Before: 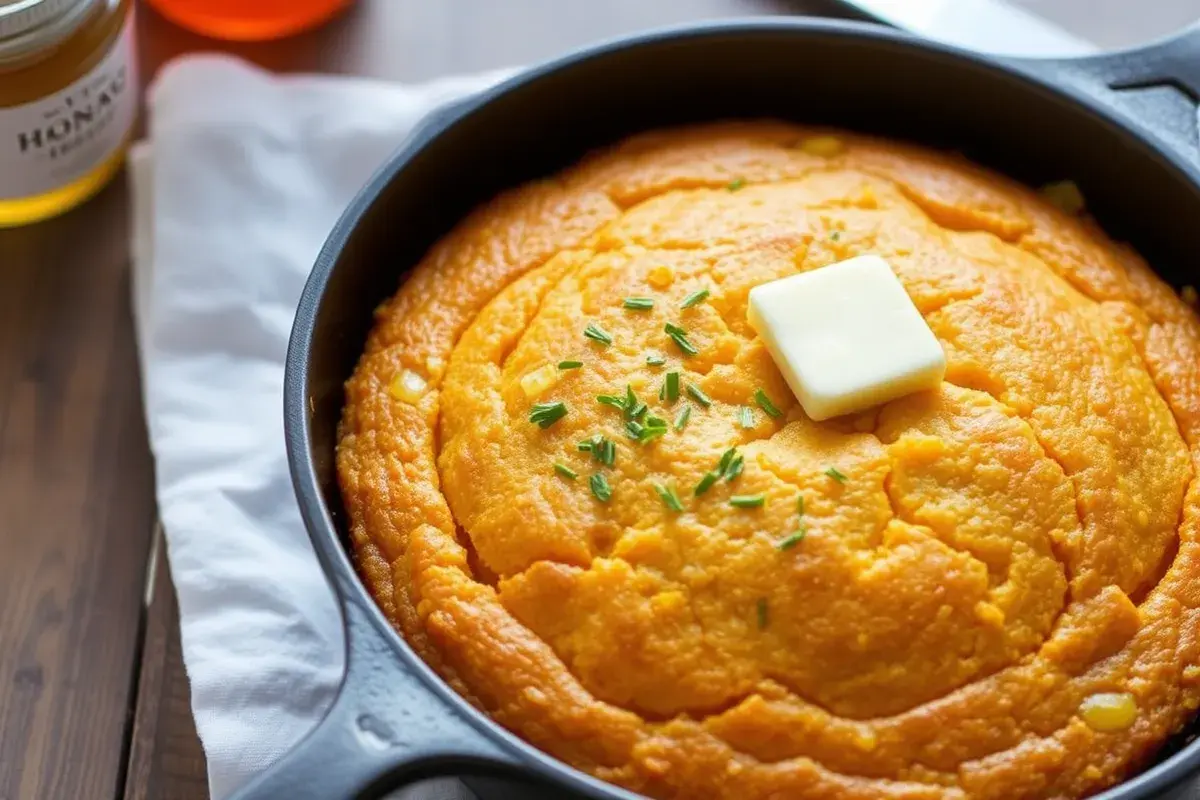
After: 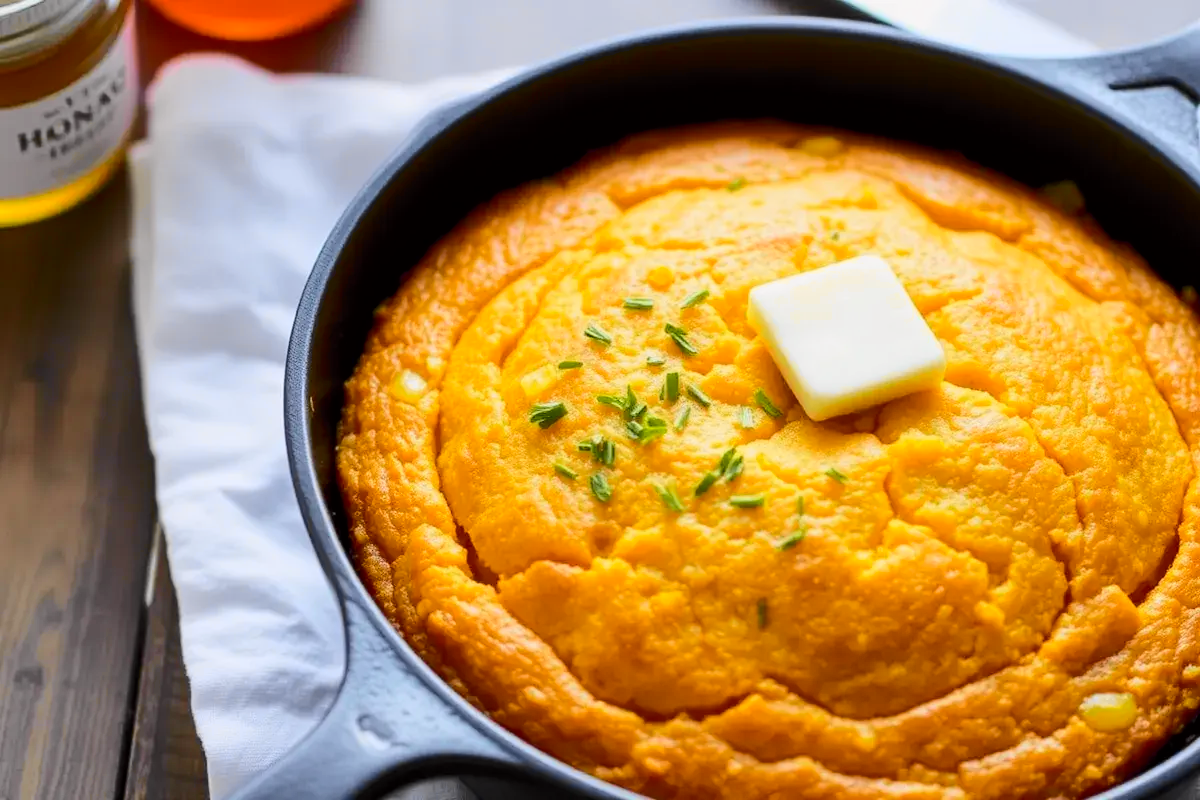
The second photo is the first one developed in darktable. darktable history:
tone curve: curves: ch0 [(0.017, 0) (0.107, 0.071) (0.295, 0.264) (0.447, 0.507) (0.54, 0.618) (0.733, 0.791) (0.879, 0.898) (1, 0.97)]; ch1 [(0, 0) (0.393, 0.415) (0.447, 0.448) (0.485, 0.497) (0.523, 0.515) (0.544, 0.55) (0.59, 0.609) (0.686, 0.686) (1, 1)]; ch2 [(0, 0) (0.369, 0.388) (0.449, 0.431) (0.499, 0.5) (0.521, 0.505) (0.53, 0.538) (0.579, 0.601) (0.669, 0.733) (1, 1)], color space Lab, independent channels, preserve colors none
